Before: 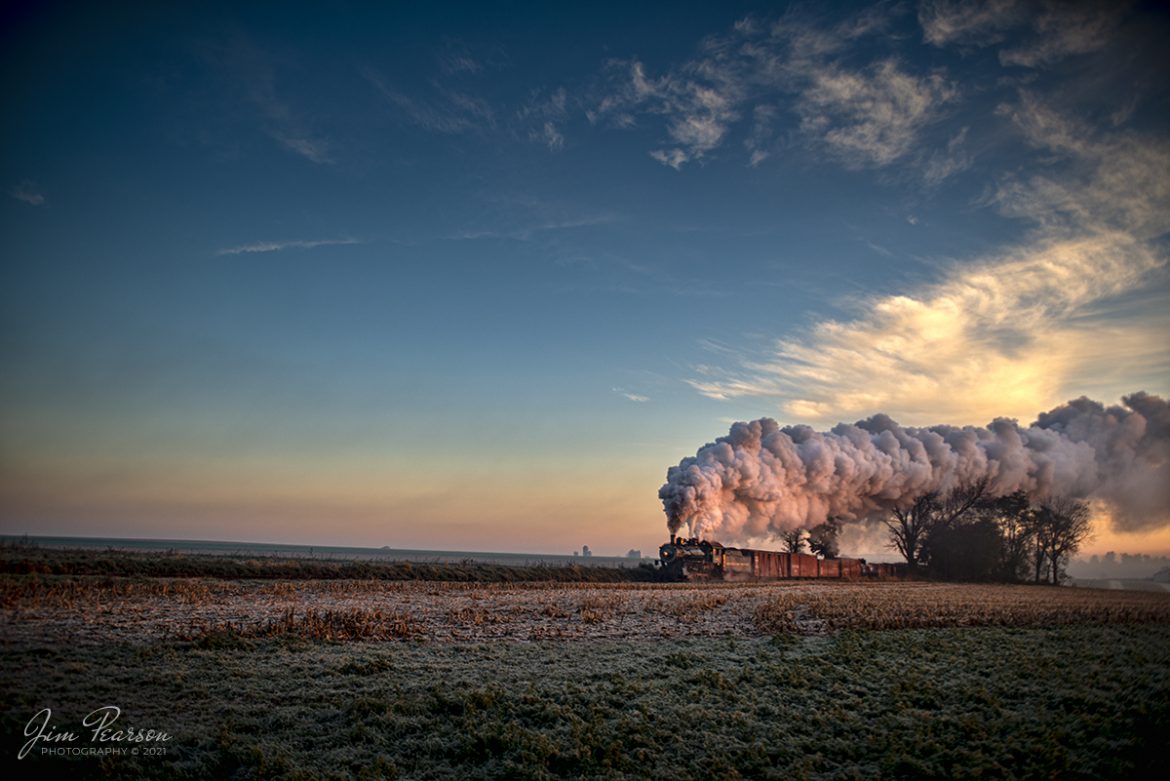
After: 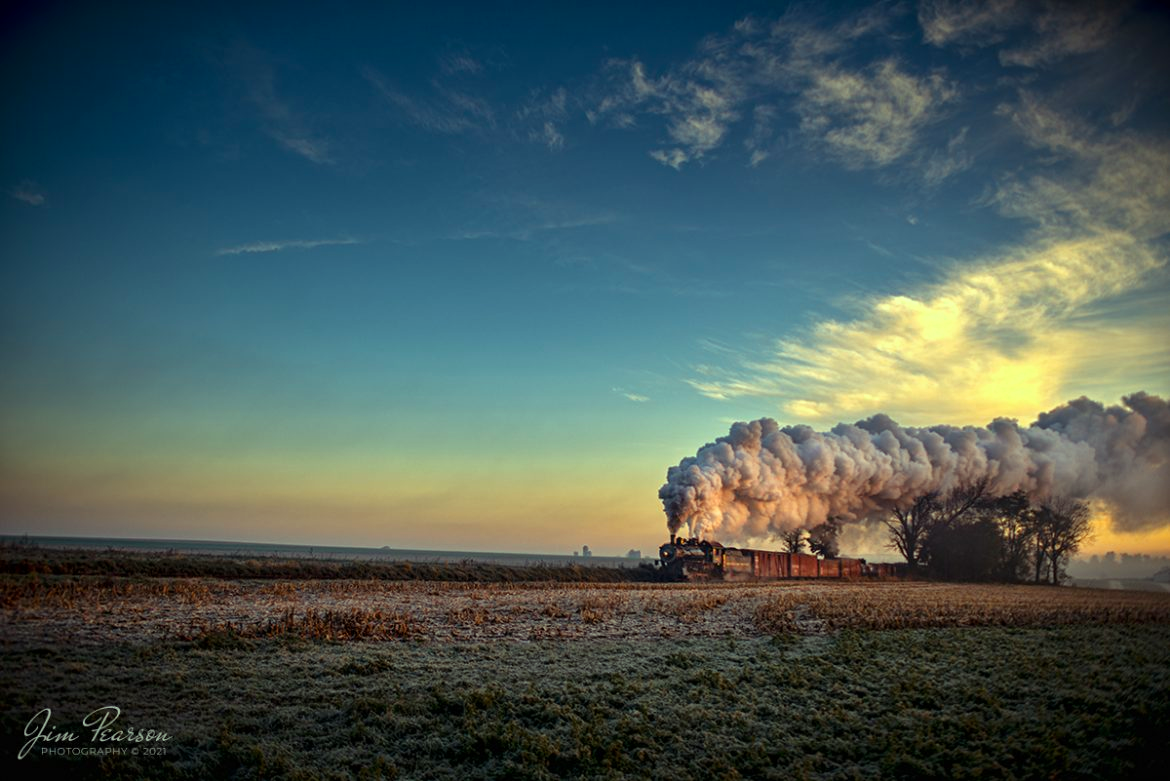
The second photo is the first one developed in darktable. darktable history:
color balance rgb: highlights gain › luminance 15.184%, highlights gain › chroma 6.883%, highlights gain › hue 122.72°, perceptual saturation grading › global saturation 19.636%
